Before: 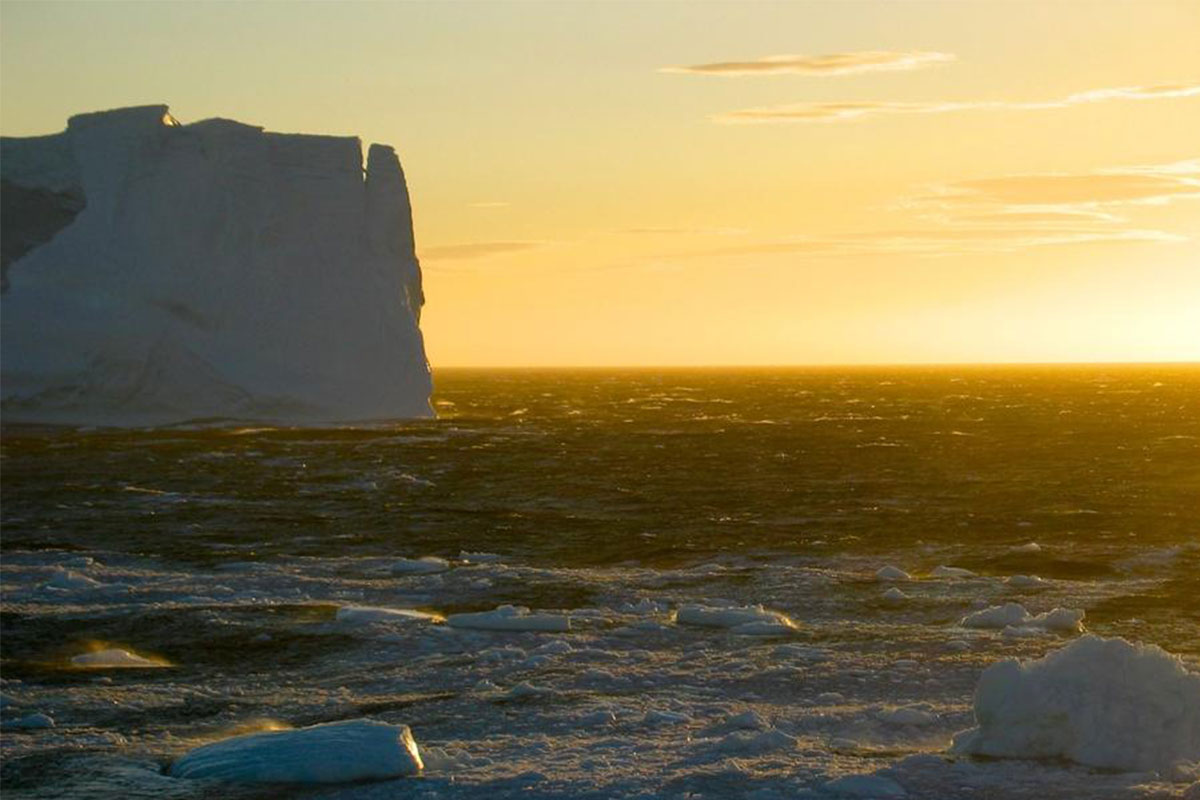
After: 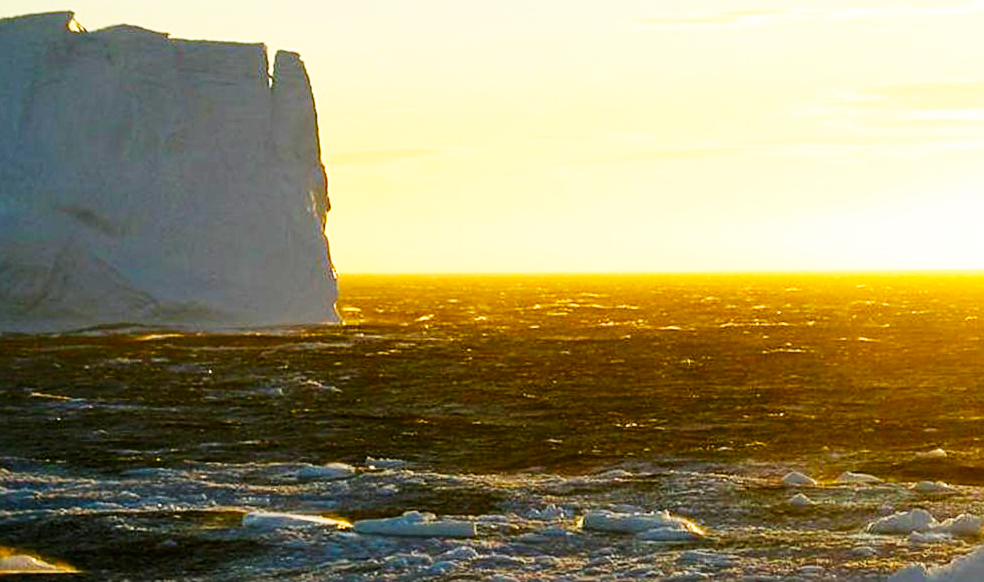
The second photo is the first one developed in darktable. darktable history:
sharpen: radius 1.967
base curve: curves: ch0 [(0, 0) (0.007, 0.004) (0.027, 0.03) (0.046, 0.07) (0.207, 0.54) (0.442, 0.872) (0.673, 0.972) (1, 1)], preserve colors none
crop: left 7.856%, top 11.836%, right 10.12%, bottom 15.387%
tone equalizer: on, module defaults
